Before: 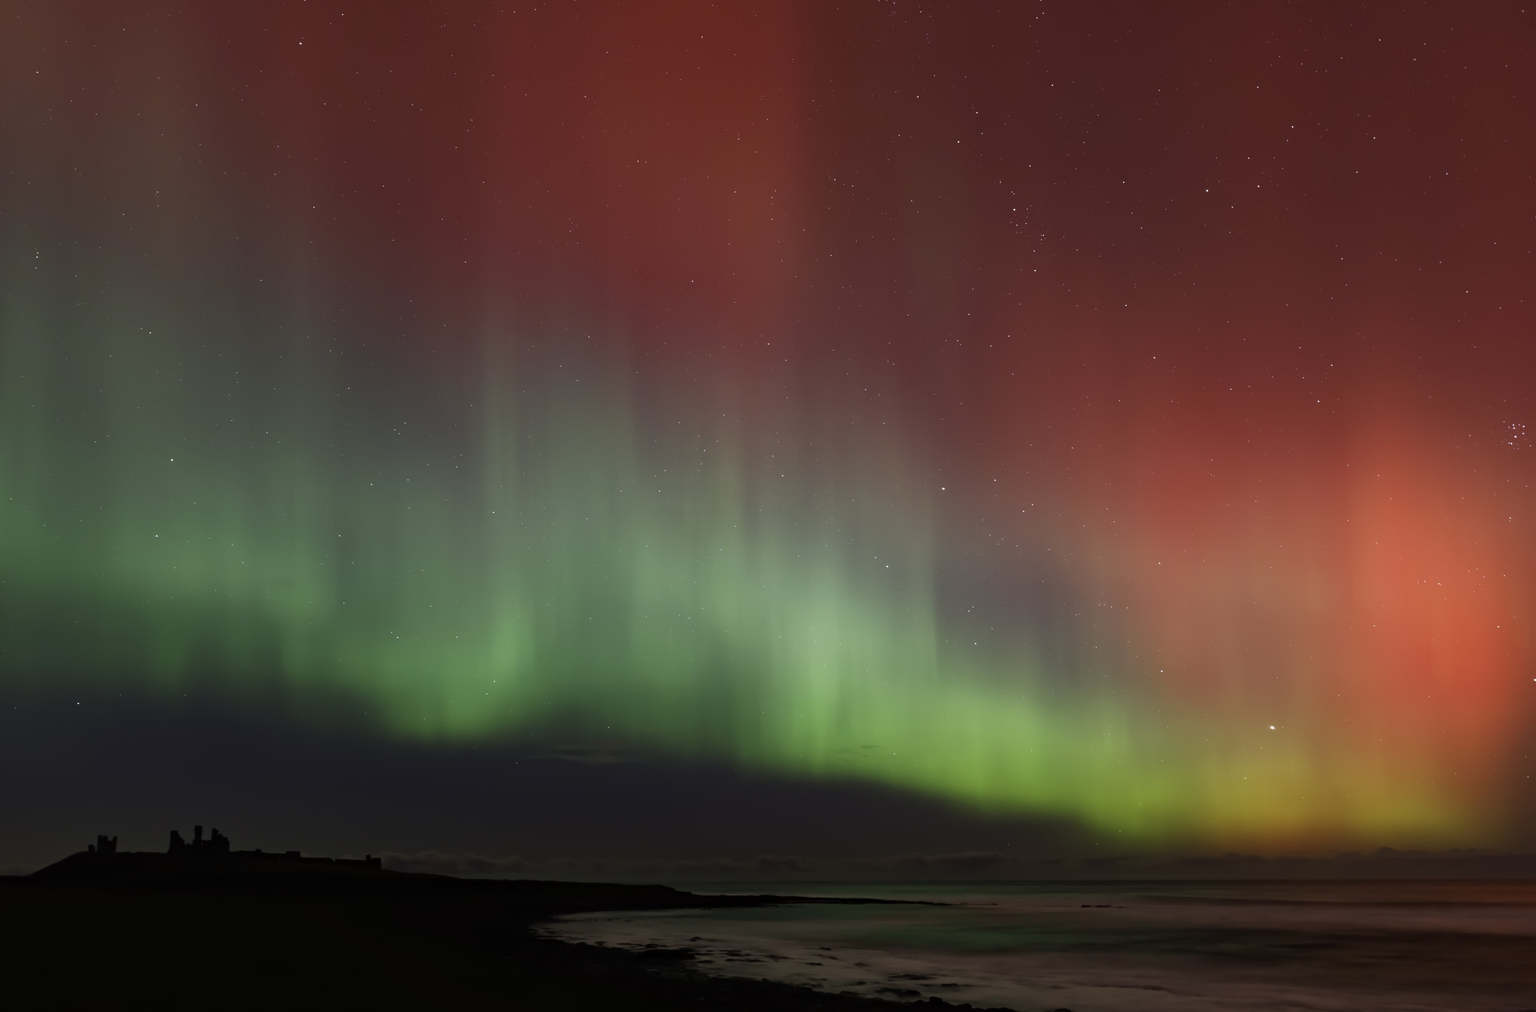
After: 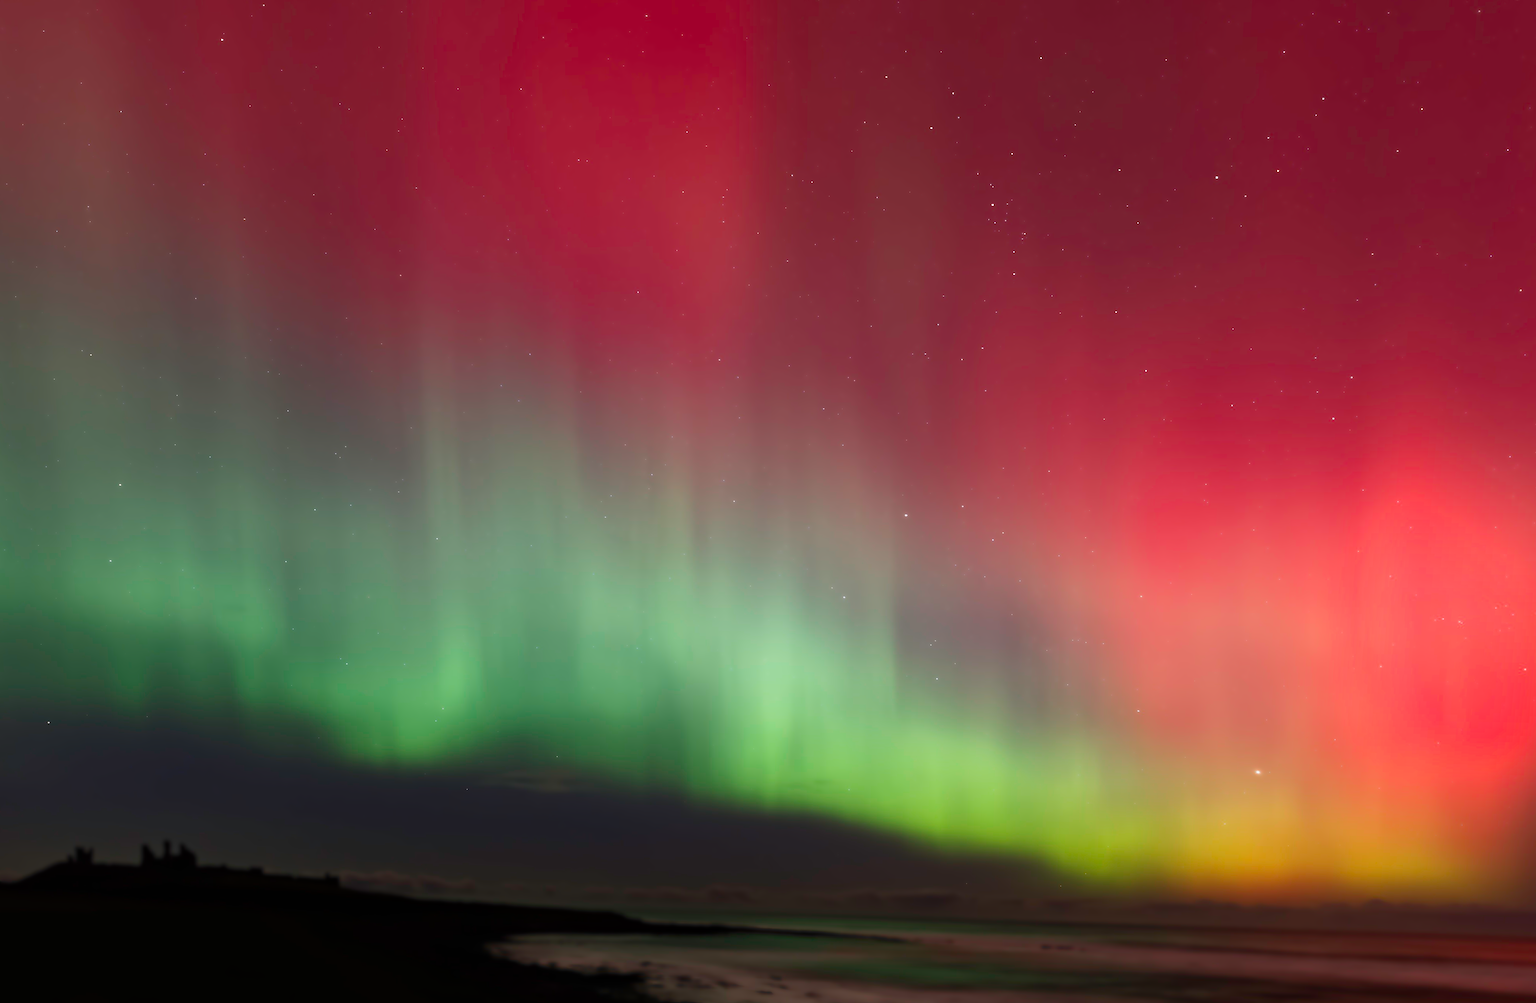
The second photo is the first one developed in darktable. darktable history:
lowpass: radius 4, soften with bilateral filter, unbound 0
rotate and perspective: rotation 0.062°, lens shift (vertical) 0.115, lens shift (horizontal) -0.133, crop left 0.047, crop right 0.94, crop top 0.061, crop bottom 0.94
tone equalizer: -8 EV -0.417 EV, -7 EV -0.389 EV, -6 EV -0.333 EV, -5 EV -0.222 EV, -3 EV 0.222 EV, -2 EV 0.333 EV, -1 EV 0.389 EV, +0 EV 0.417 EV, edges refinement/feathering 500, mask exposure compensation -1.57 EV, preserve details no
